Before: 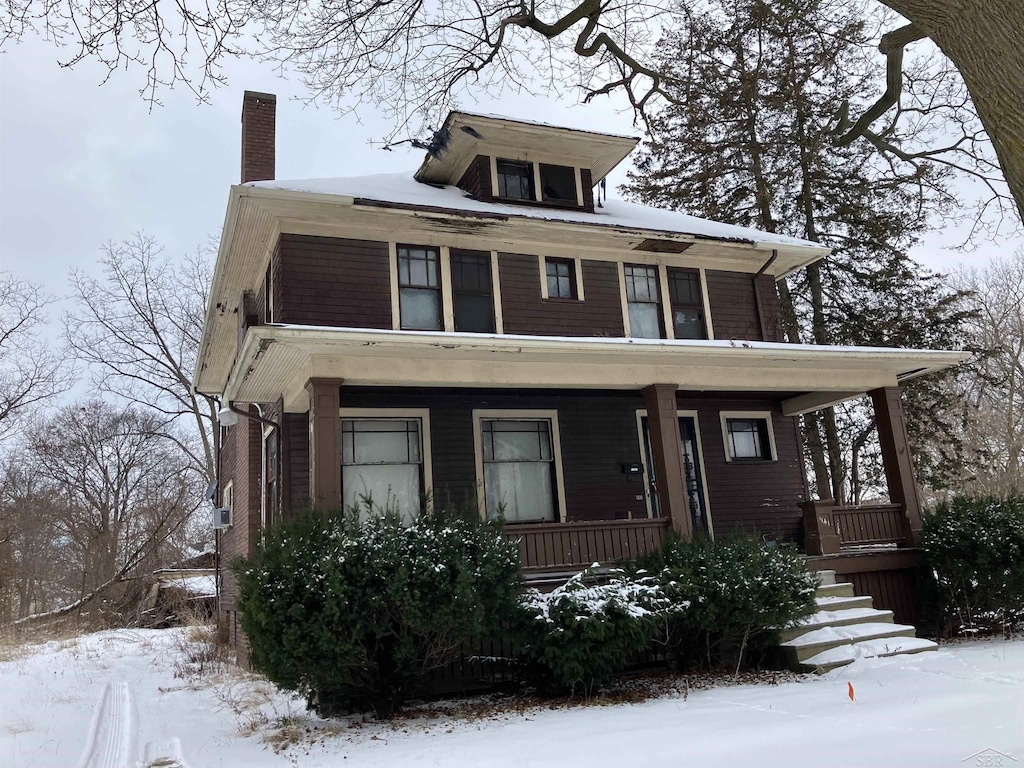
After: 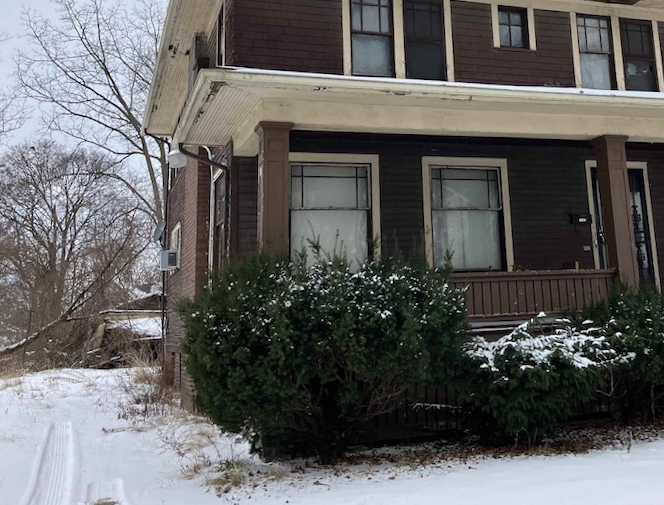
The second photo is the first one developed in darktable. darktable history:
crop and rotate: angle -1.2°, left 3.691%, top 32.386%, right 29.643%
